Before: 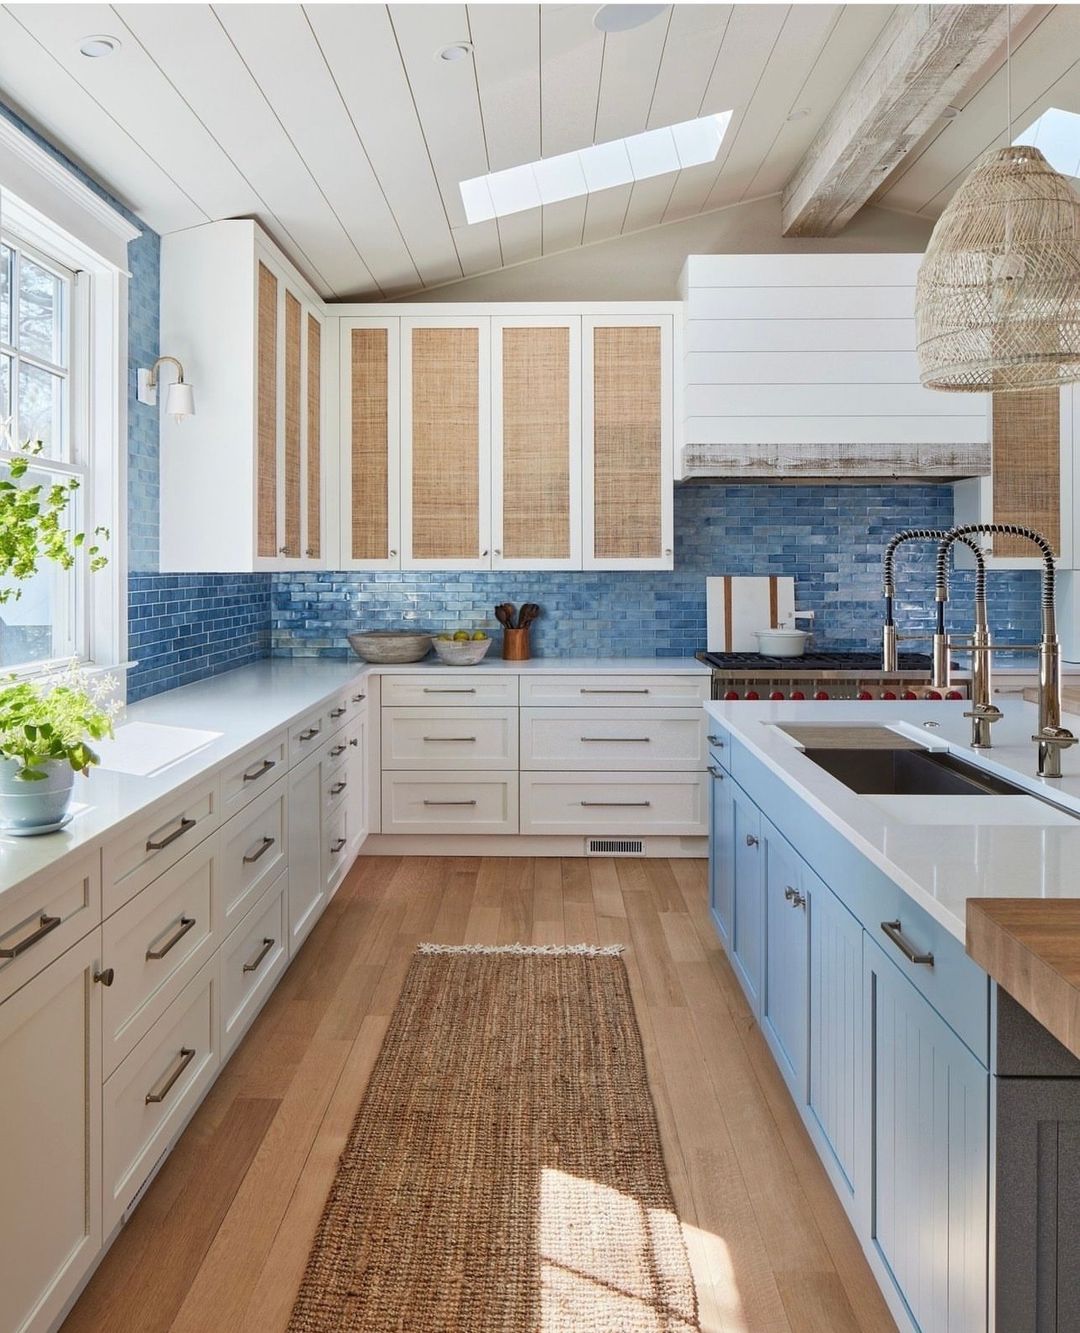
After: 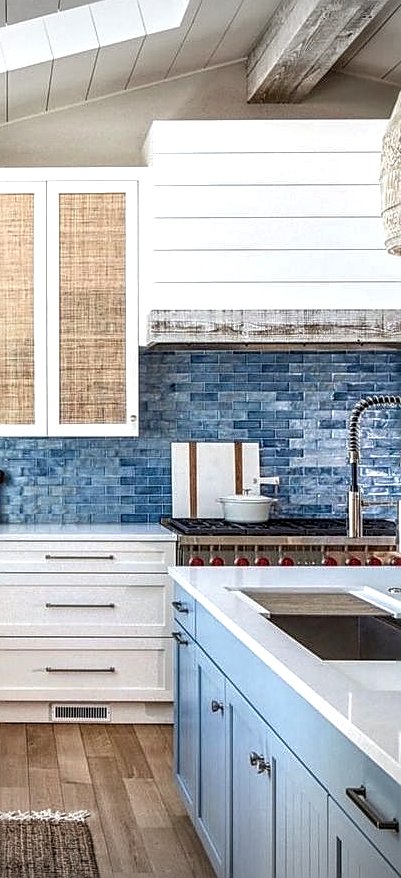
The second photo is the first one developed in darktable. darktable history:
vignetting: fall-off start 100.29%, width/height ratio 1.31, unbound false
crop and rotate: left 49.621%, top 10.101%, right 13.217%, bottom 23.989%
sharpen: on, module defaults
exposure: exposure 0.494 EV, compensate highlight preservation false
local contrast: highlights 3%, shadows 4%, detail 182%
